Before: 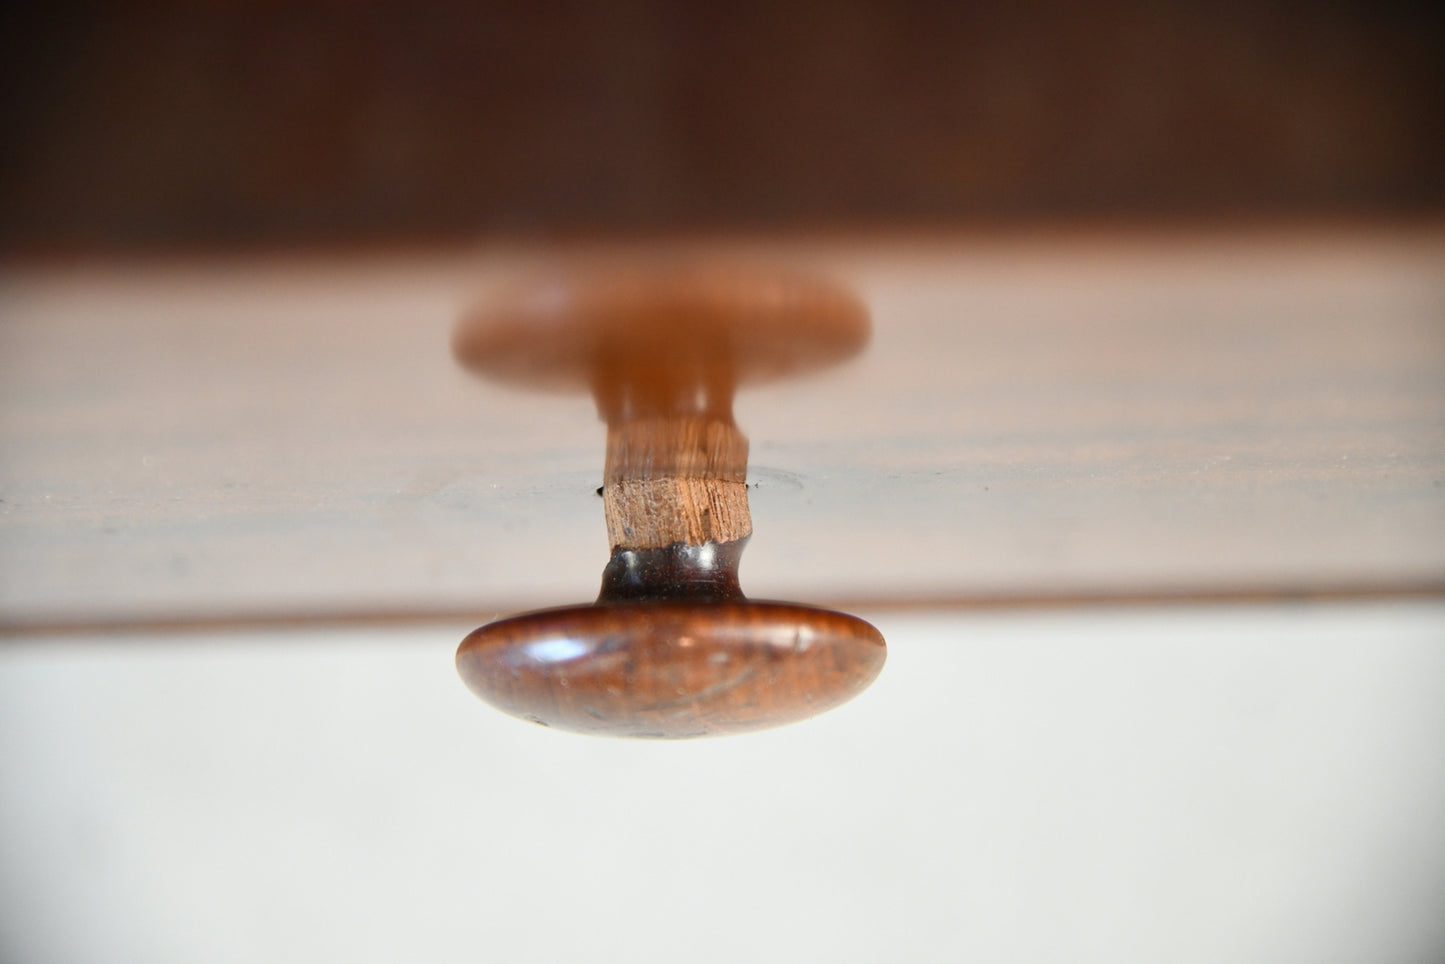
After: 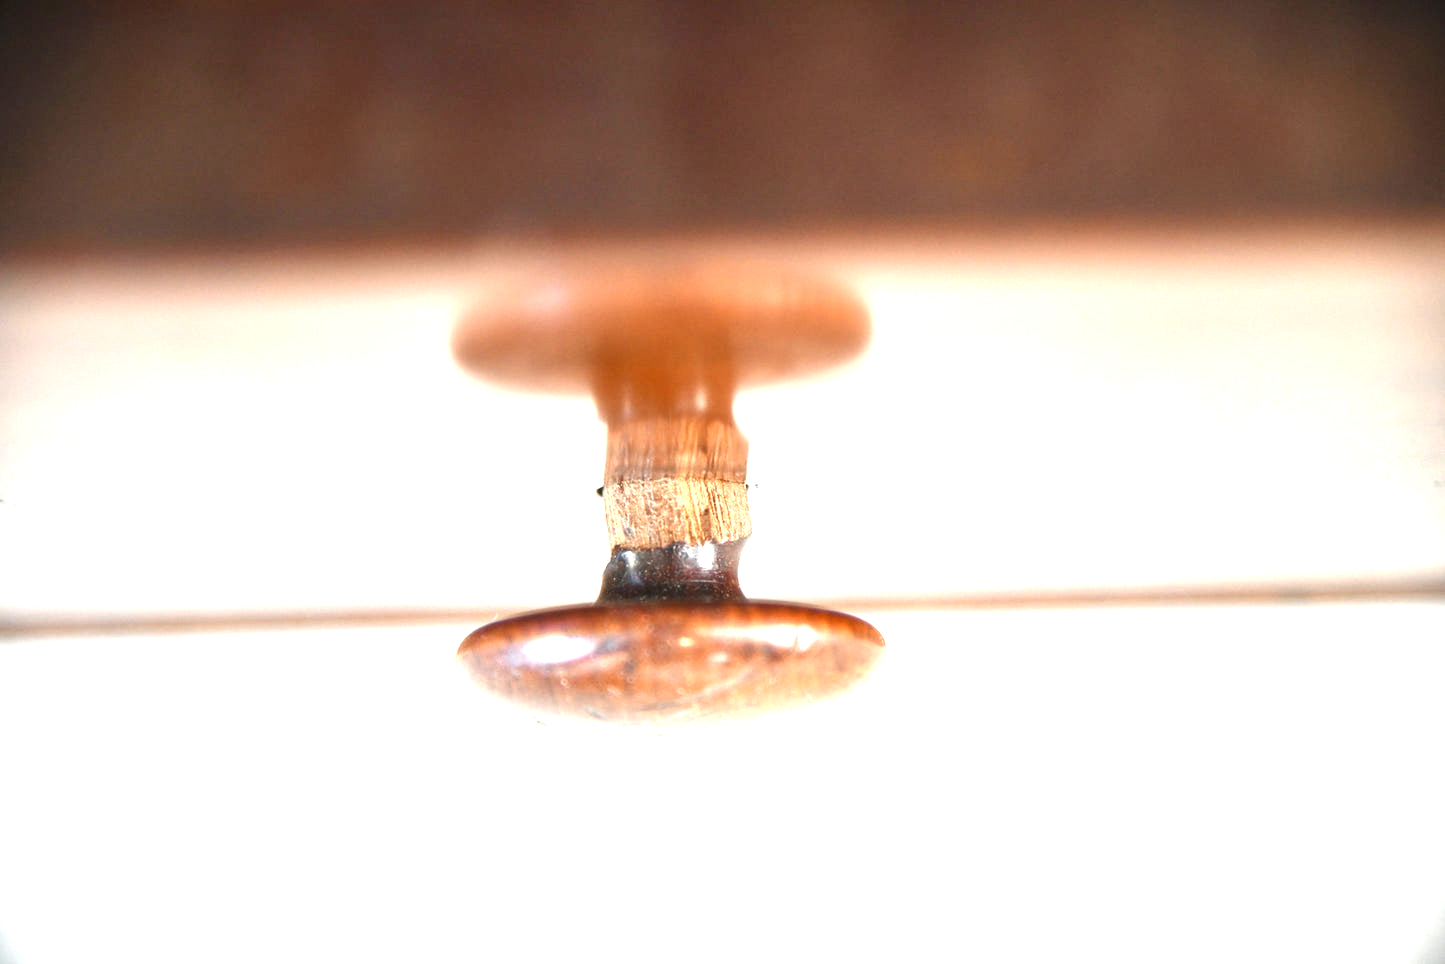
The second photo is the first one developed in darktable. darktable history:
local contrast: on, module defaults
exposure: black level correction 0, exposure 1.45 EV, compensate exposure bias true, compensate highlight preservation false
